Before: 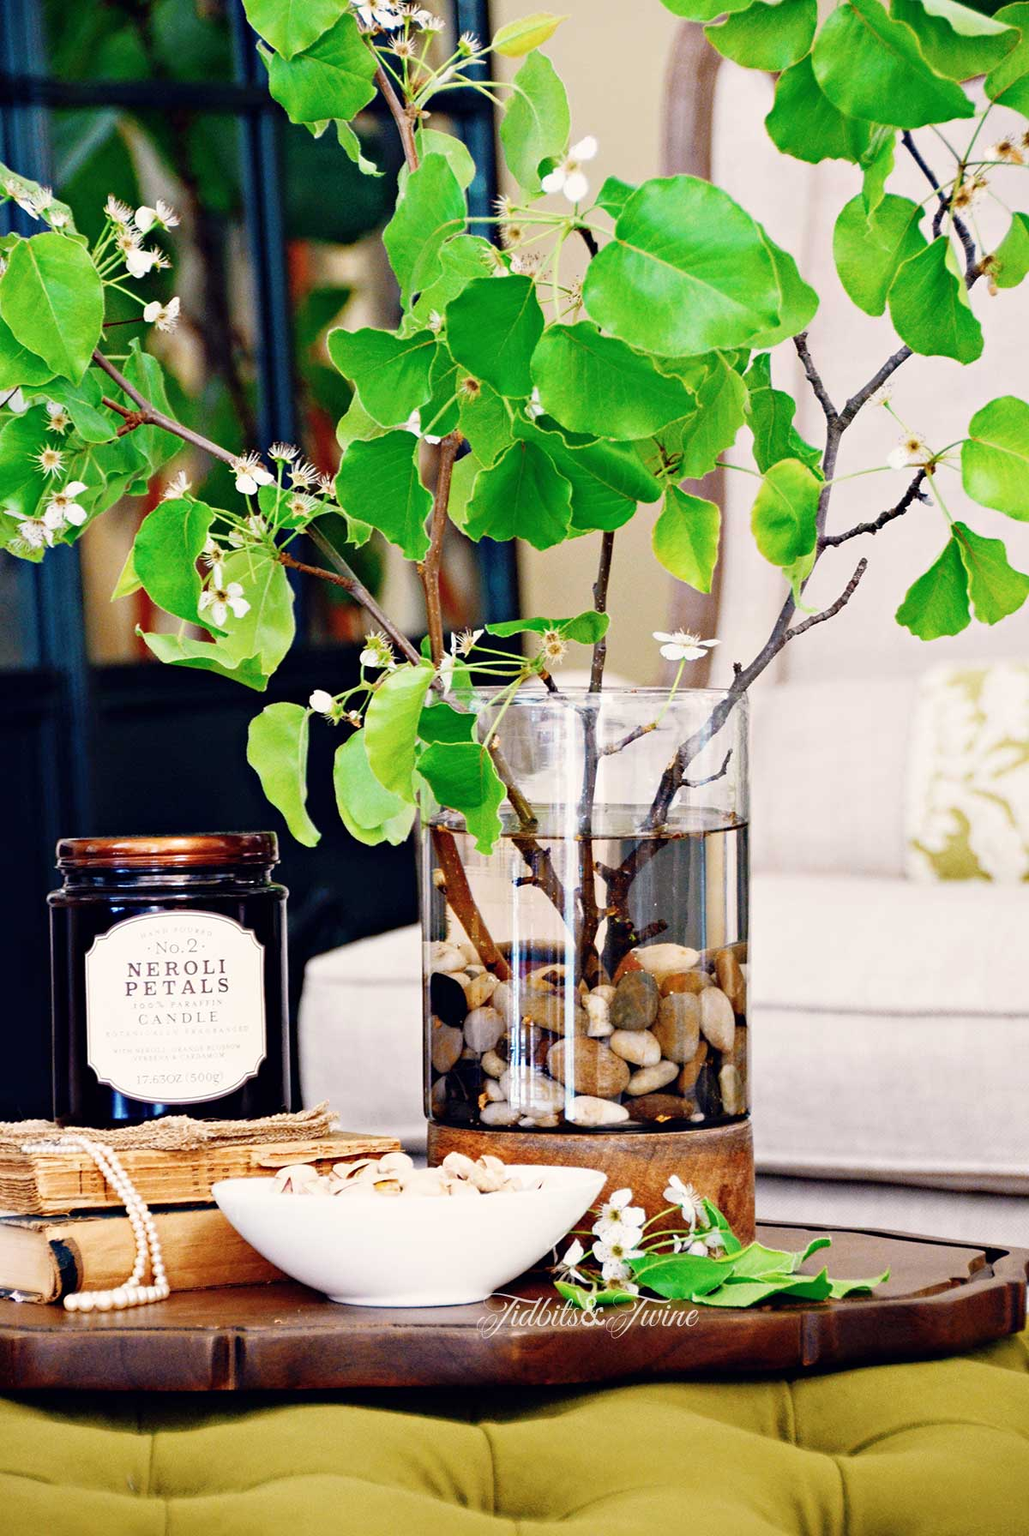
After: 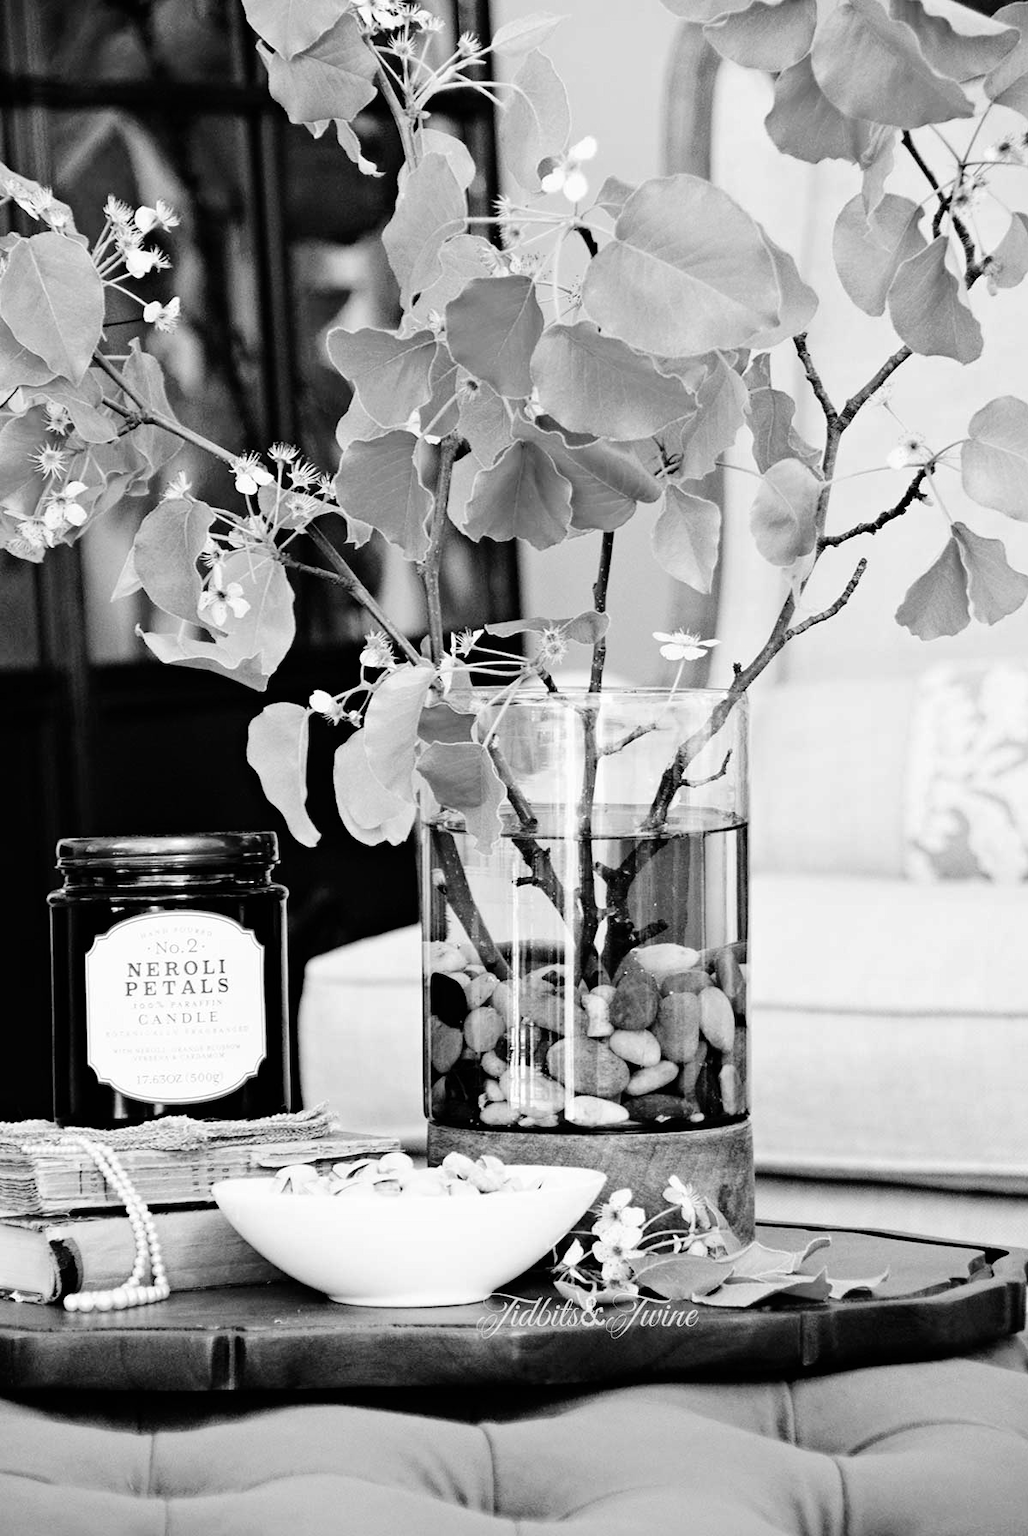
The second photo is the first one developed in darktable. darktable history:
tone curve: curves: ch0 [(0, 0) (0.081, 0.044) (0.185, 0.145) (0.283, 0.273) (0.405, 0.449) (0.495, 0.554) (0.686, 0.743) (0.826, 0.853) (0.978, 0.988)]; ch1 [(0, 0) (0.147, 0.166) (0.321, 0.362) (0.371, 0.402) (0.423, 0.426) (0.479, 0.472) (0.505, 0.497) (0.521, 0.506) (0.551, 0.546) (0.586, 0.571) (0.625, 0.638) (0.68, 0.715) (1, 1)]; ch2 [(0, 0) (0.346, 0.378) (0.404, 0.427) (0.502, 0.498) (0.531, 0.517) (0.547, 0.526) (0.582, 0.571) (0.629, 0.626) (0.717, 0.678) (1, 1)], color space Lab, independent channels, preserve colors none
monochrome: on, module defaults
